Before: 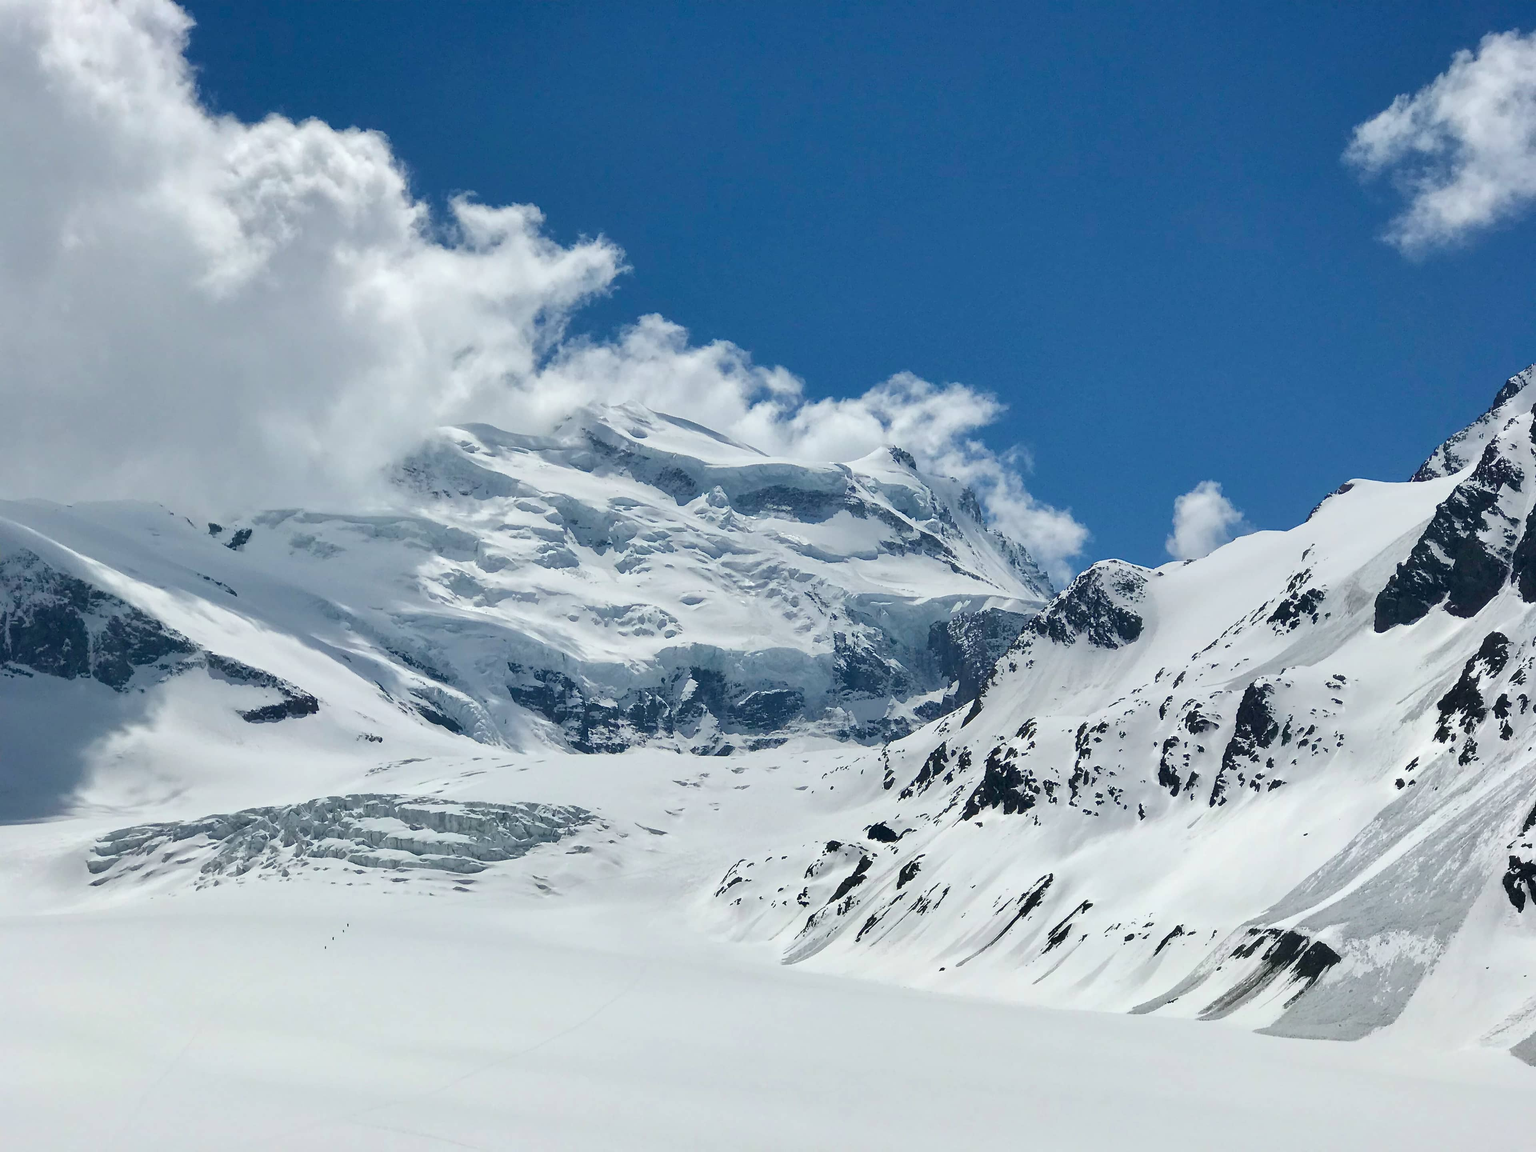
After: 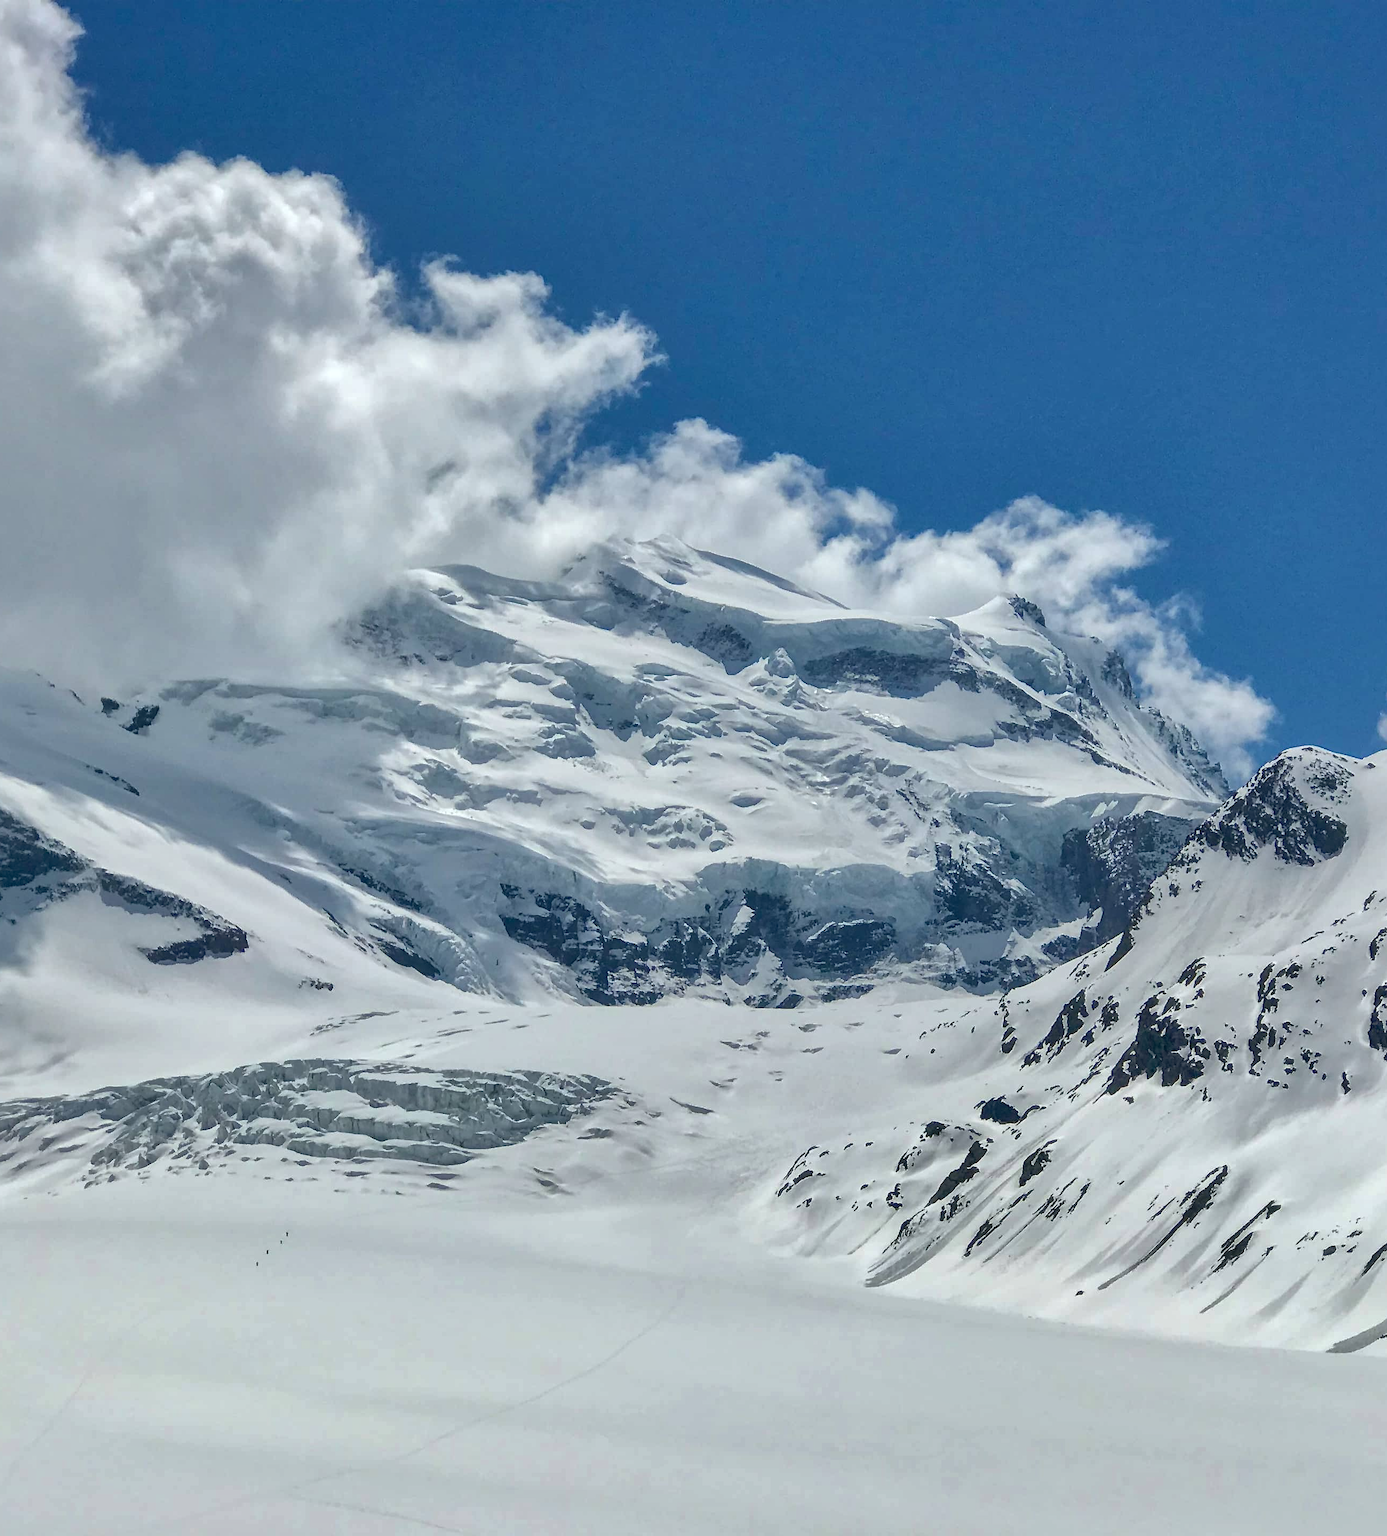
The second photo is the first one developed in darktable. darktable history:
shadows and highlights: on, module defaults
local contrast: on, module defaults
crop and rotate: left 8.648%, right 23.594%
